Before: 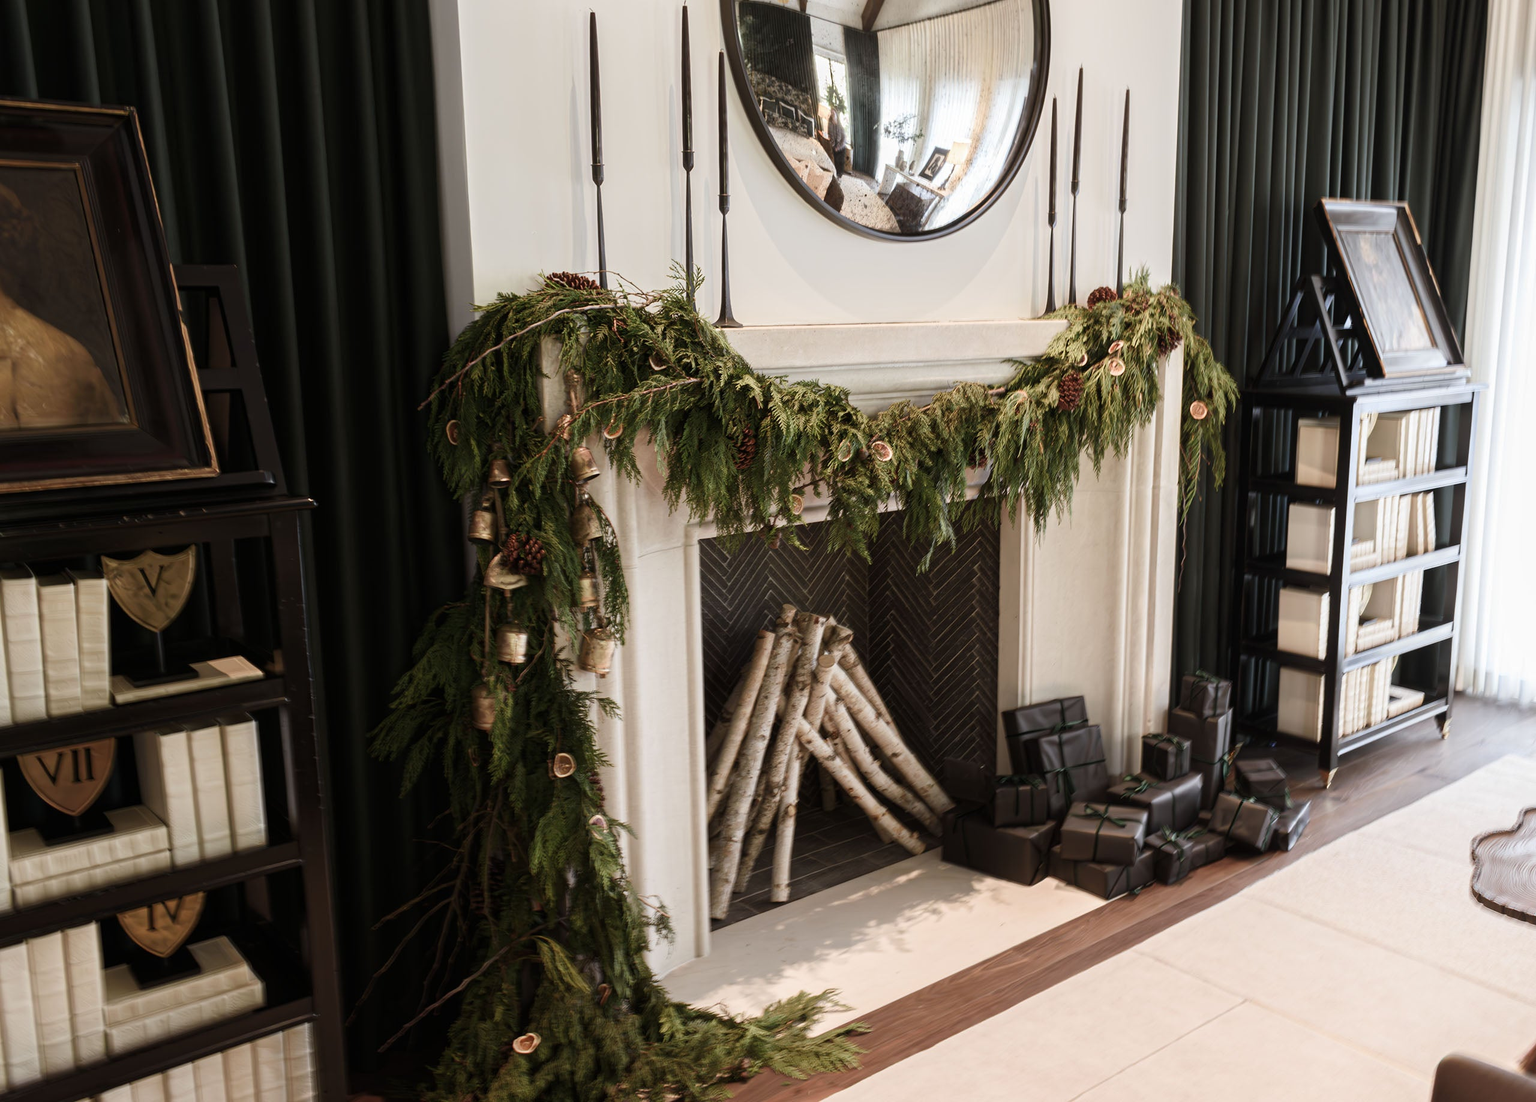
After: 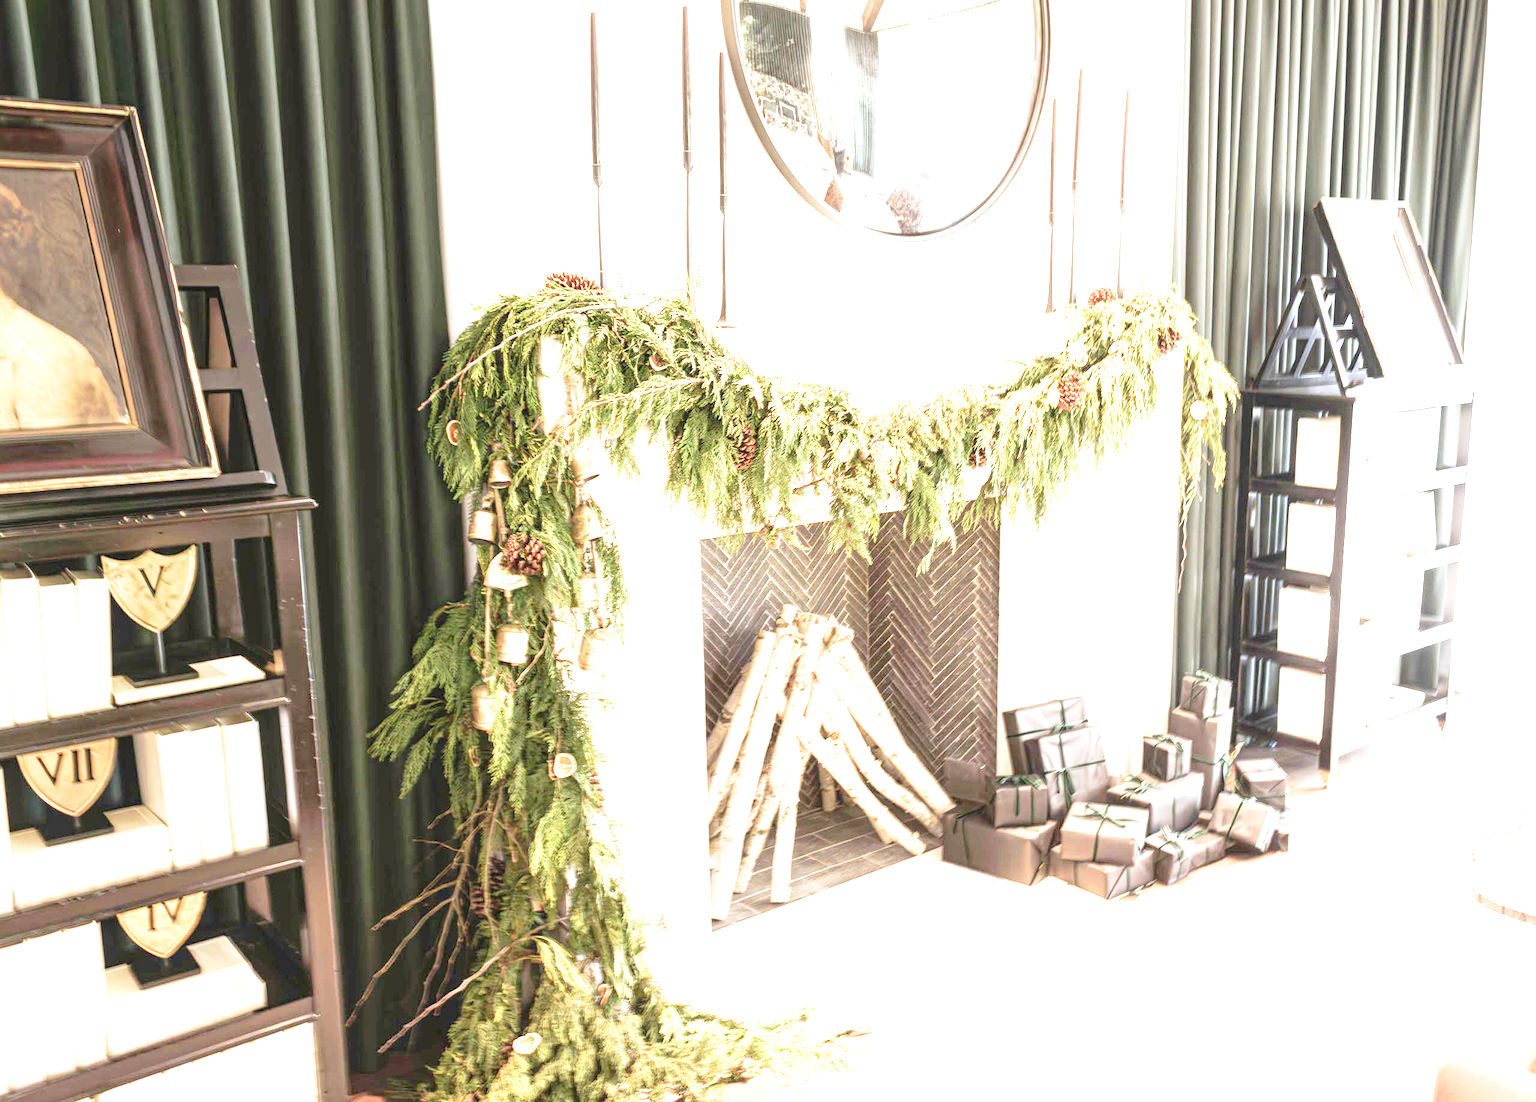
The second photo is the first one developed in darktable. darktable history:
exposure: black level correction 0, exposure 4 EV, compensate exposure bias true, compensate highlight preservation false
graduated density: on, module defaults
local contrast: detail 110%
base curve: curves: ch0 [(0, 0) (0.028, 0.03) (0.121, 0.232) (0.46, 0.748) (0.859, 0.968) (1, 1)], preserve colors none
